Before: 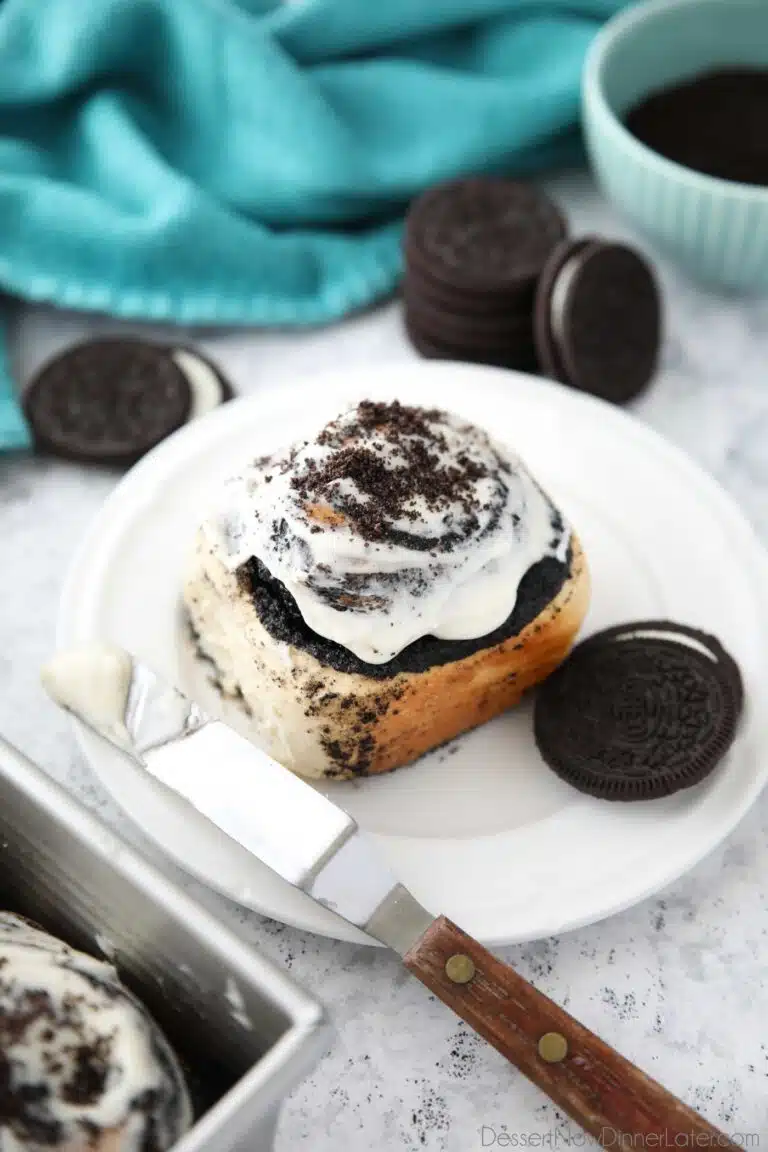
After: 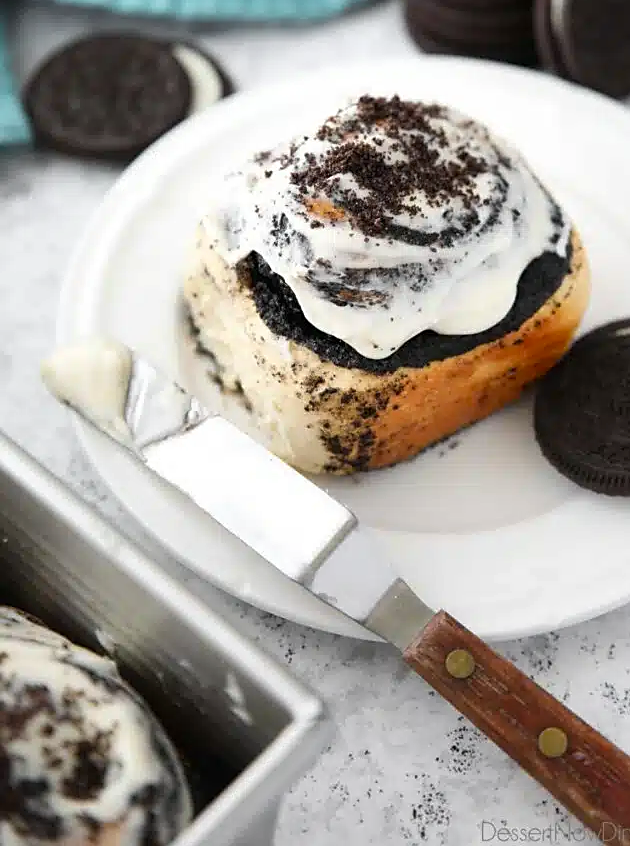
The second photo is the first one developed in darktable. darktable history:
sharpen: radius 1.864, amount 0.398, threshold 1.271
shadows and highlights: shadows 20.91, highlights -35.45, soften with gaussian
color zones: curves: ch1 [(0.25, 0.61) (0.75, 0.248)]
crop: top 26.531%, right 17.959%
